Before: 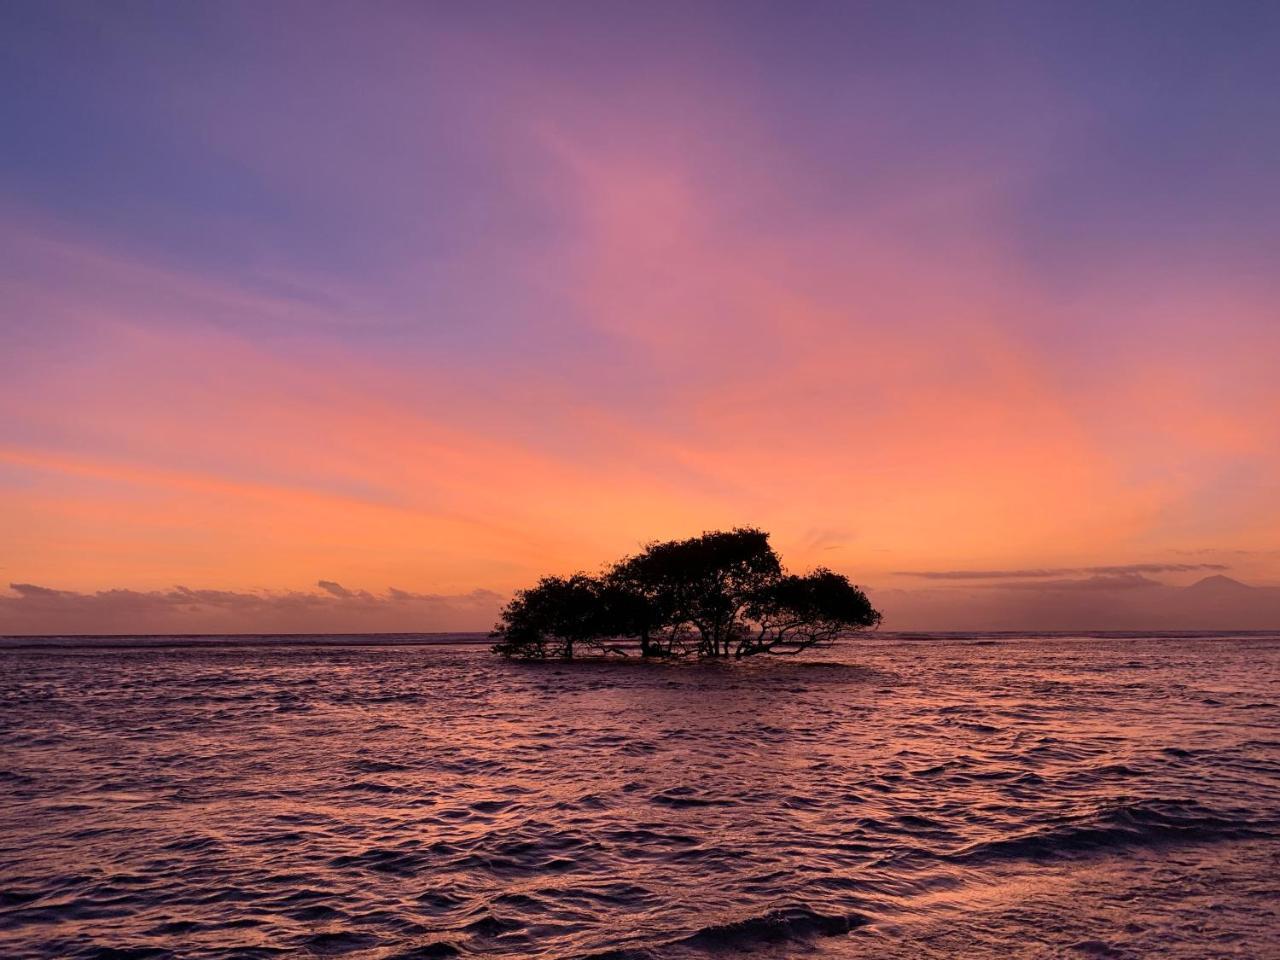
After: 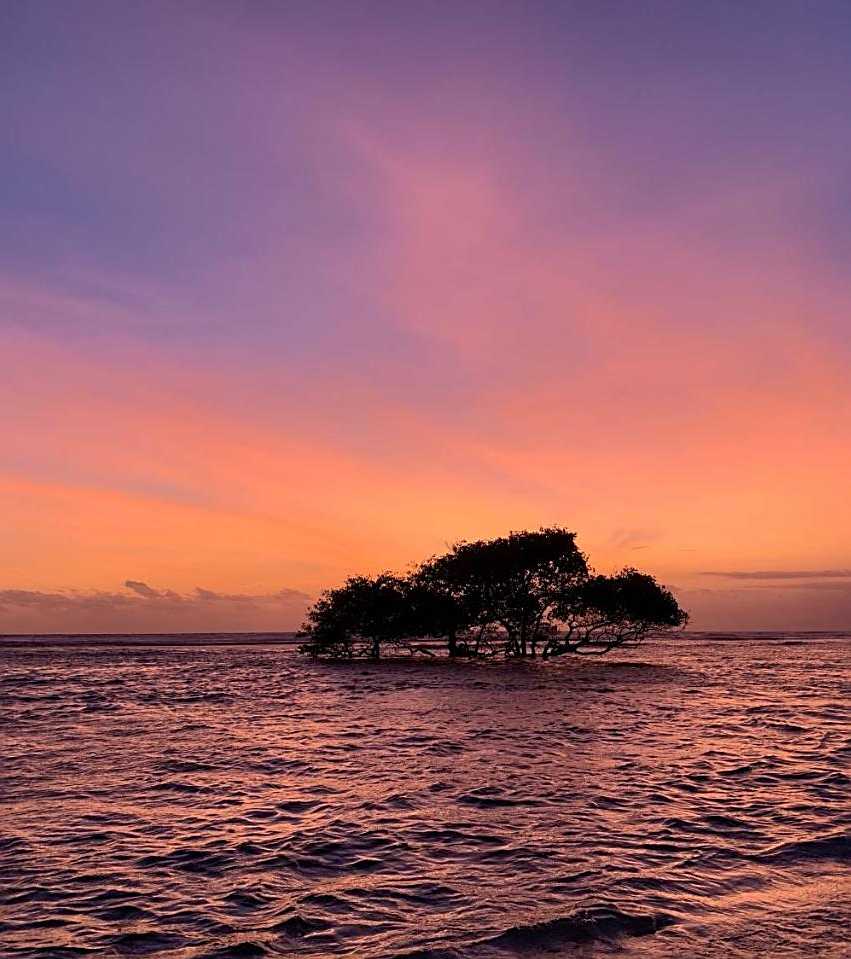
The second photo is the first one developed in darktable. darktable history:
crop and rotate: left 15.08%, right 18.422%
sharpen: on, module defaults
